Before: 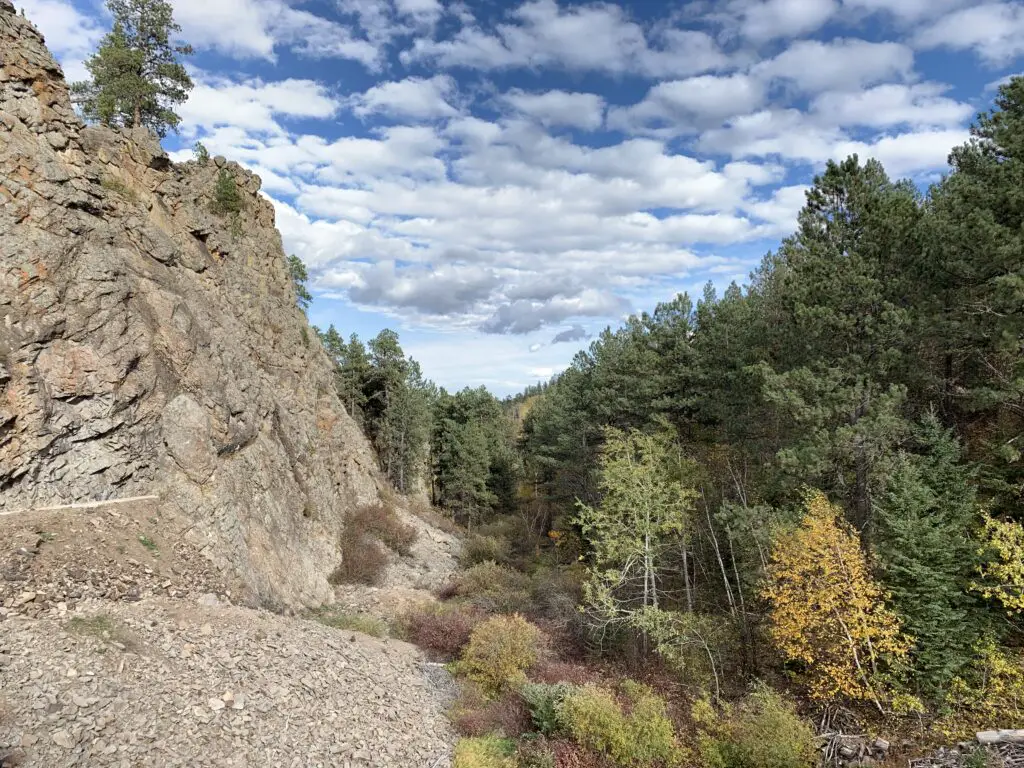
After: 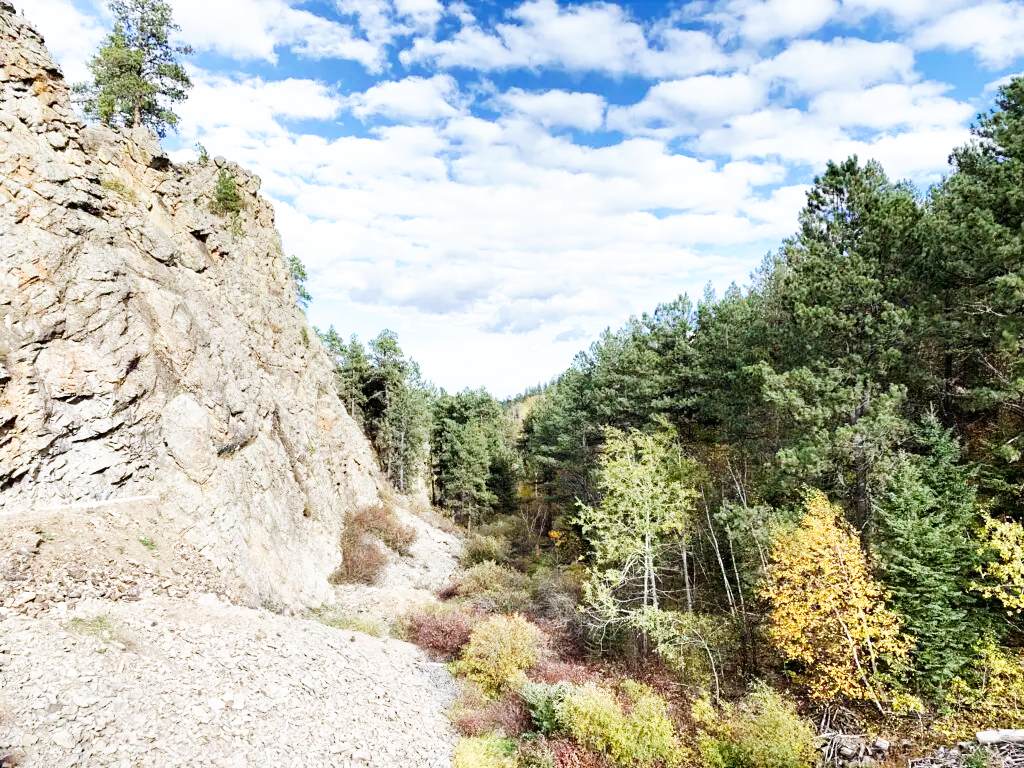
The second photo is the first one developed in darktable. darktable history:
base curve: curves: ch0 [(0, 0) (0.007, 0.004) (0.027, 0.03) (0.046, 0.07) (0.207, 0.54) (0.442, 0.872) (0.673, 0.972) (1, 1)], preserve colors none
white balance: red 0.974, blue 1.044
